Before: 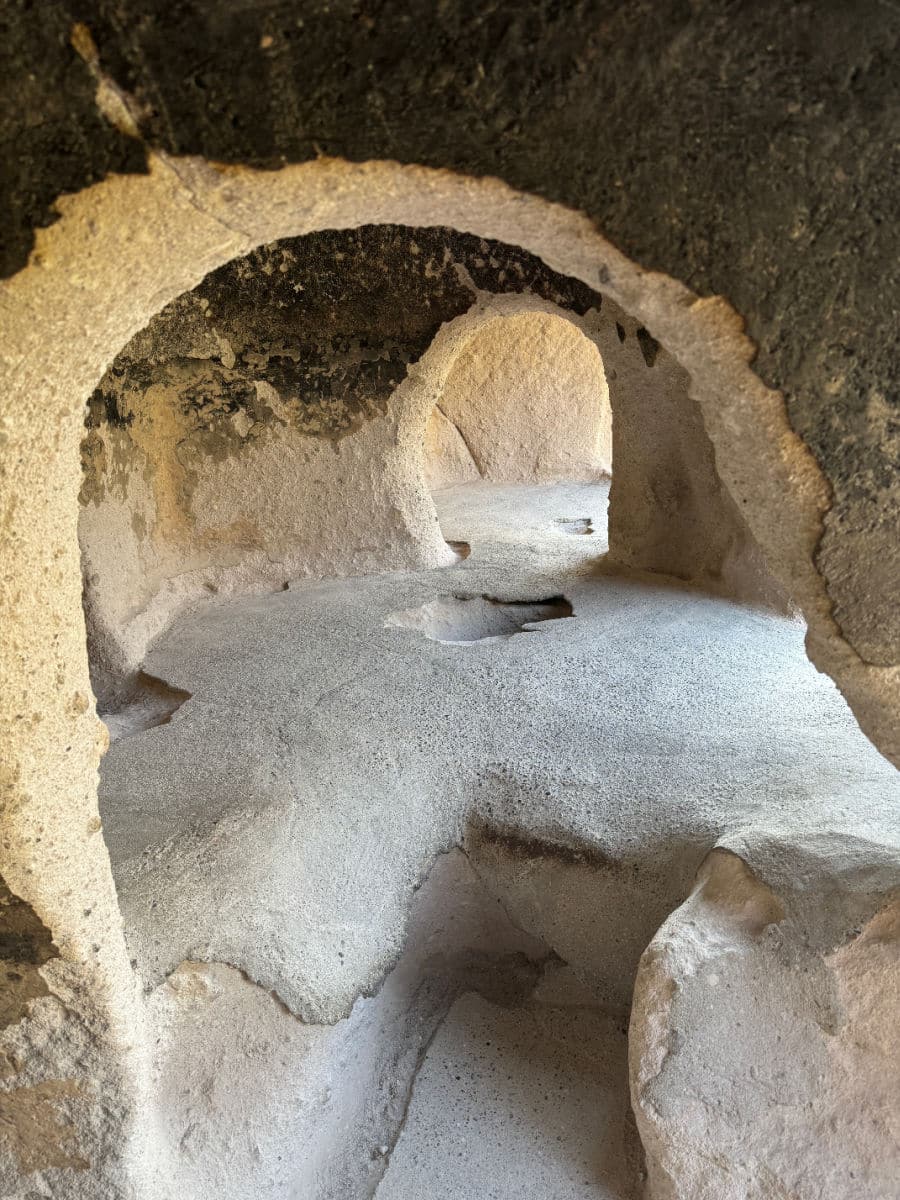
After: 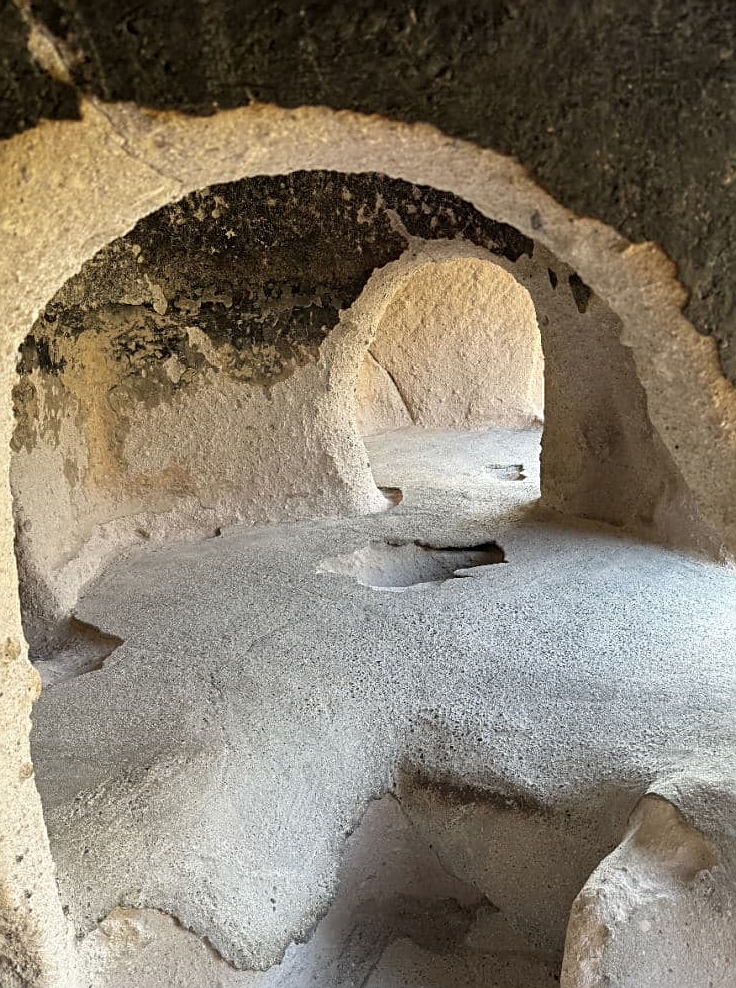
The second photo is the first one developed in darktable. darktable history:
contrast brightness saturation: saturation -0.067
sharpen: on, module defaults
crop and rotate: left 7.608%, top 4.577%, right 10.51%, bottom 13.037%
